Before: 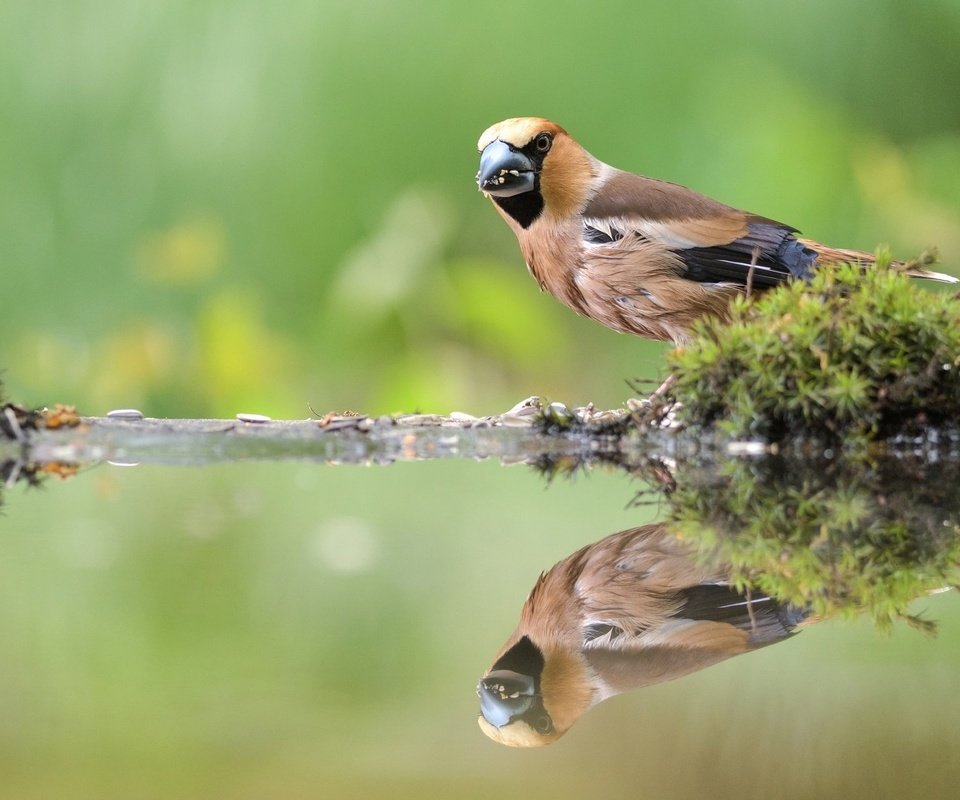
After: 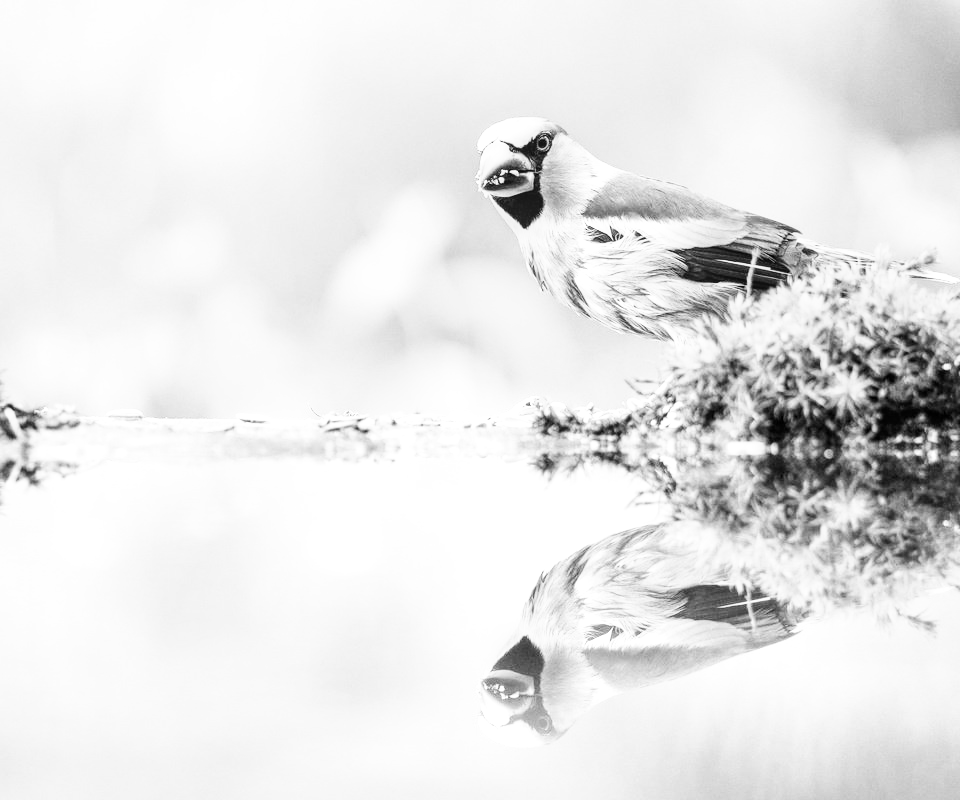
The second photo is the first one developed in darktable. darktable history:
local contrast: on, module defaults
monochrome: on, module defaults
base curve: curves: ch0 [(0, 0) (0.007, 0.004) (0.027, 0.03) (0.046, 0.07) (0.207, 0.54) (0.442, 0.872) (0.673, 0.972) (1, 1)], preserve colors none
exposure: exposure 0.6 EV, compensate highlight preservation false
